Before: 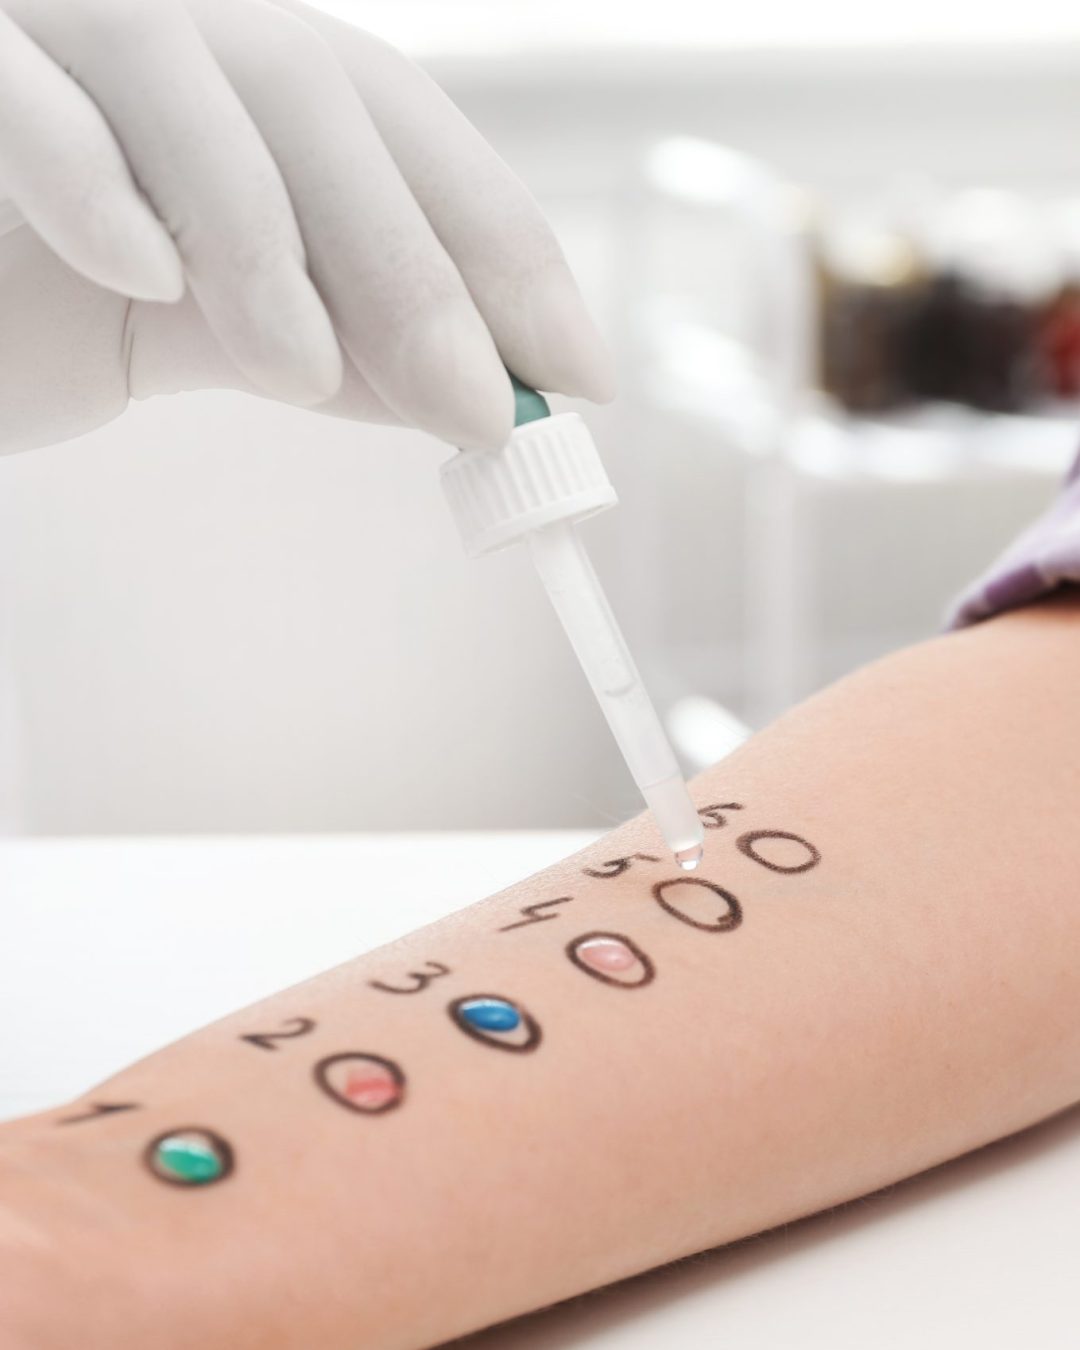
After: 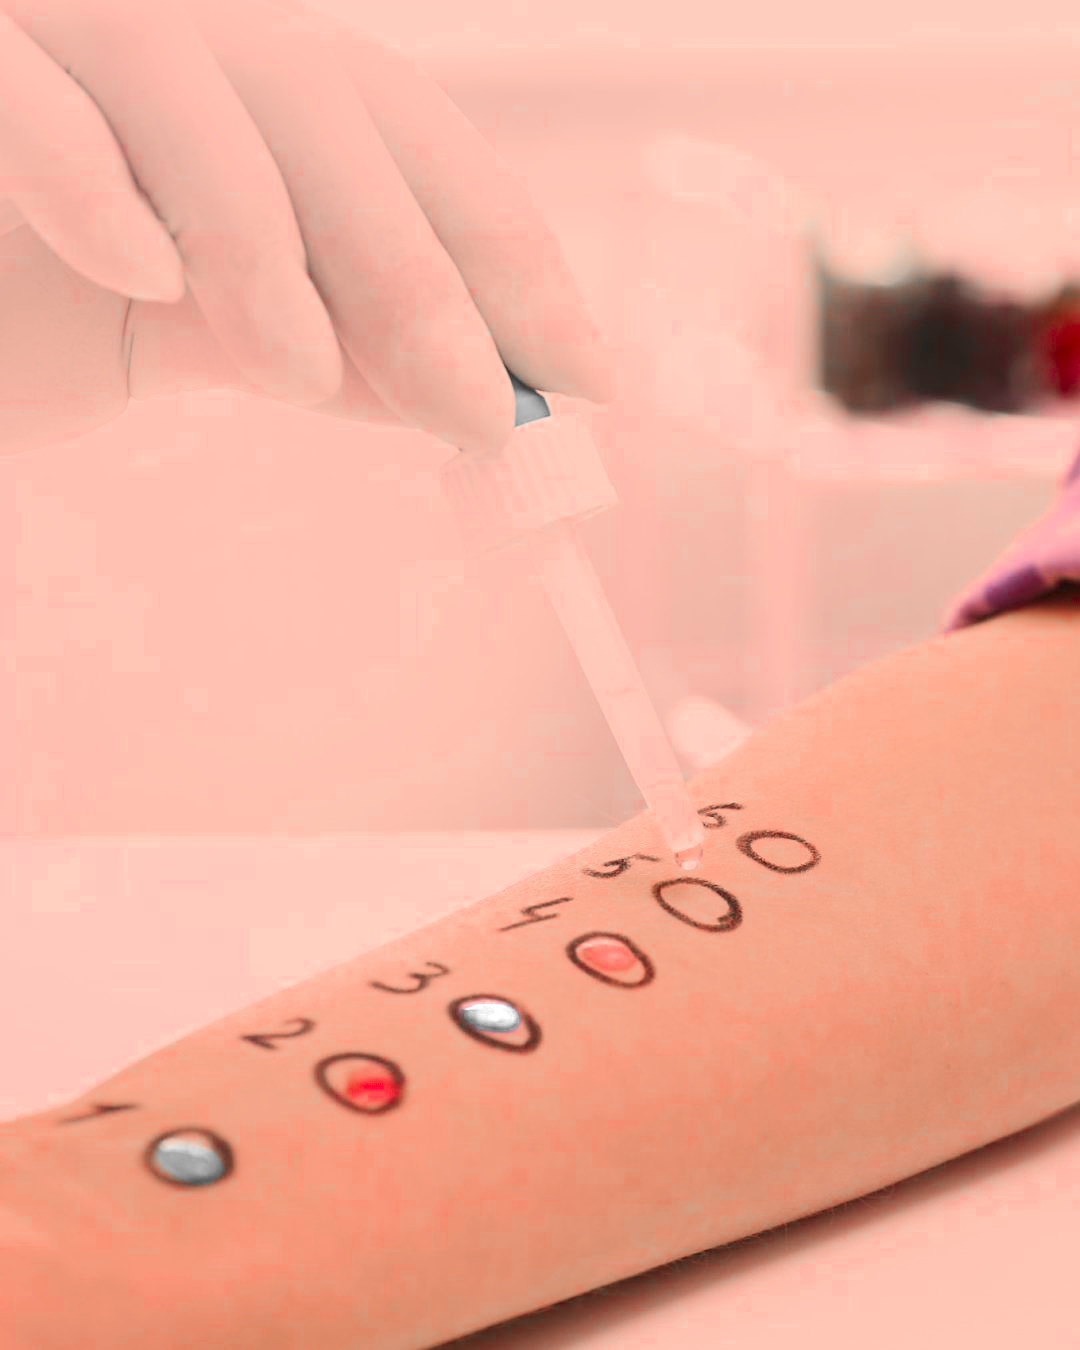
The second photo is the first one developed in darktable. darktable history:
contrast brightness saturation: contrast 0.2, brightness 0.16, saturation 0.22
color zones: curves: ch0 [(0, 0.352) (0.143, 0.407) (0.286, 0.386) (0.429, 0.431) (0.571, 0.829) (0.714, 0.853) (0.857, 0.833) (1, 0.352)]; ch1 [(0, 0.604) (0.072, 0.726) (0.096, 0.608) (0.205, 0.007) (0.571, -0.006) (0.839, -0.013) (0.857, -0.012) (1, 0.604)]
color correction: highlights a* 17.88, highlights b* 18.79
sharpen: on, module defaults
color calibration: illuminant custom, x 0.348, y 0.366, temperature 4940.58 K
